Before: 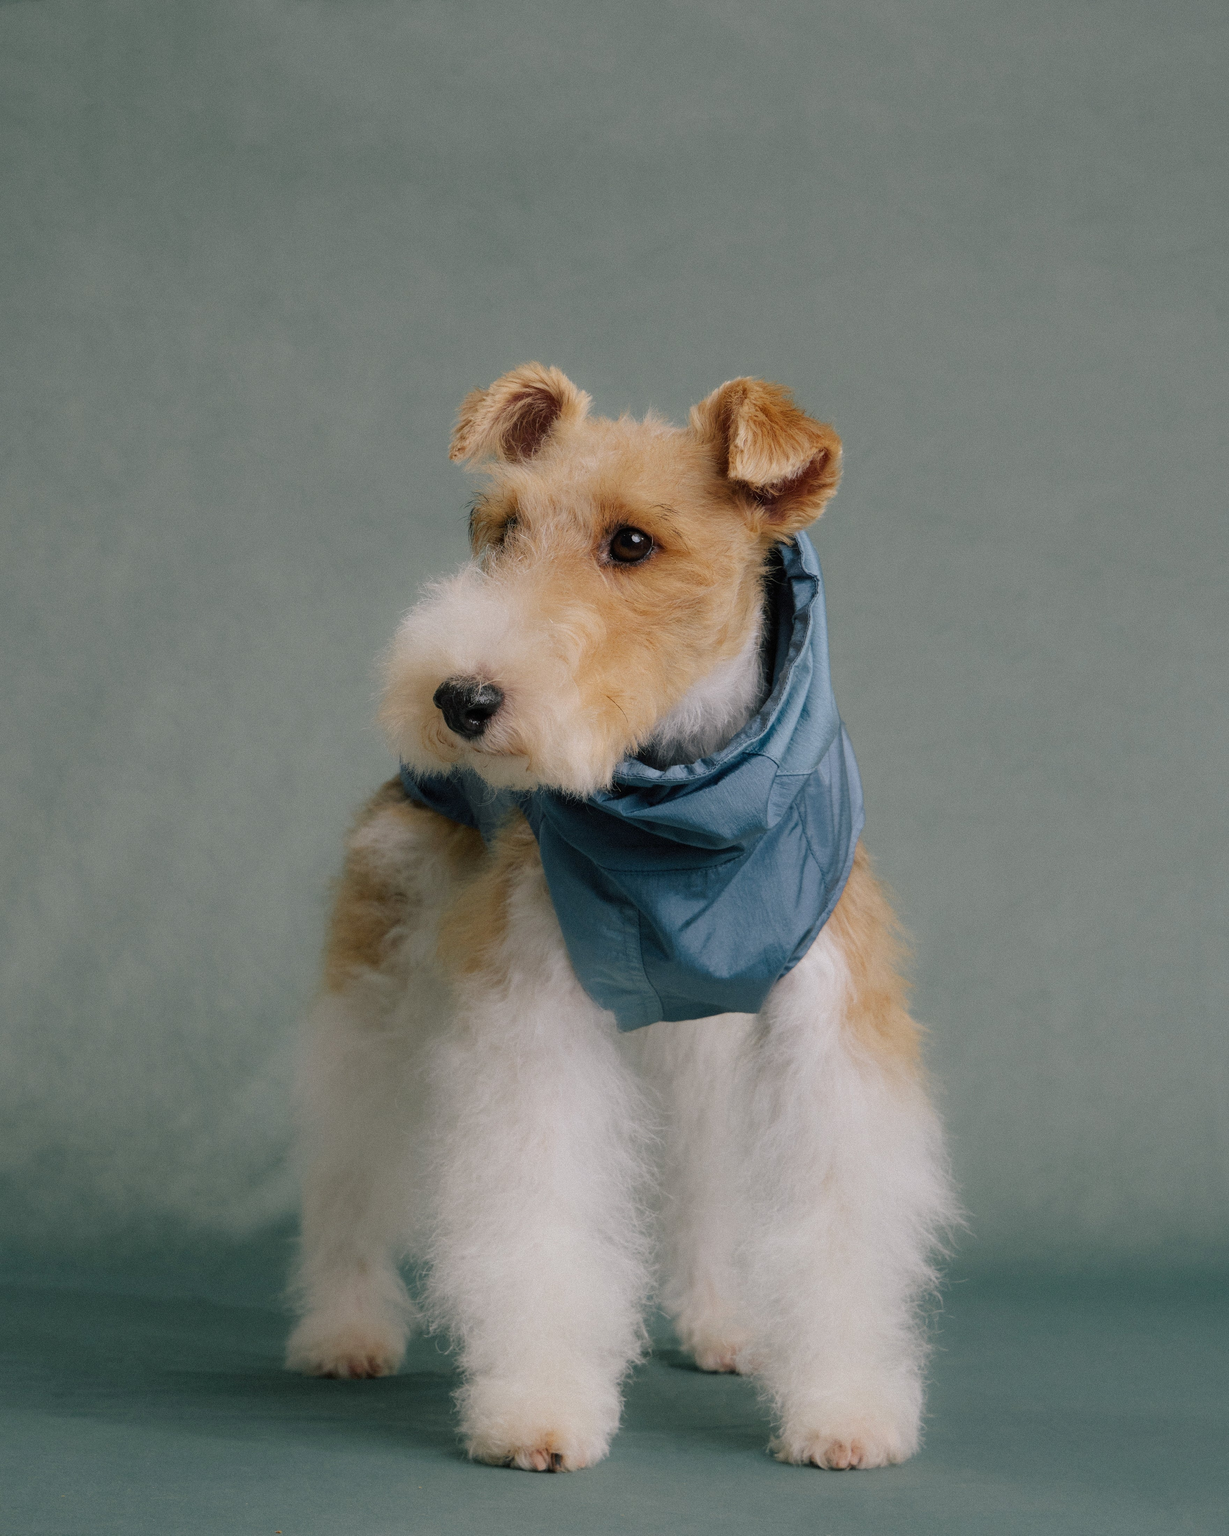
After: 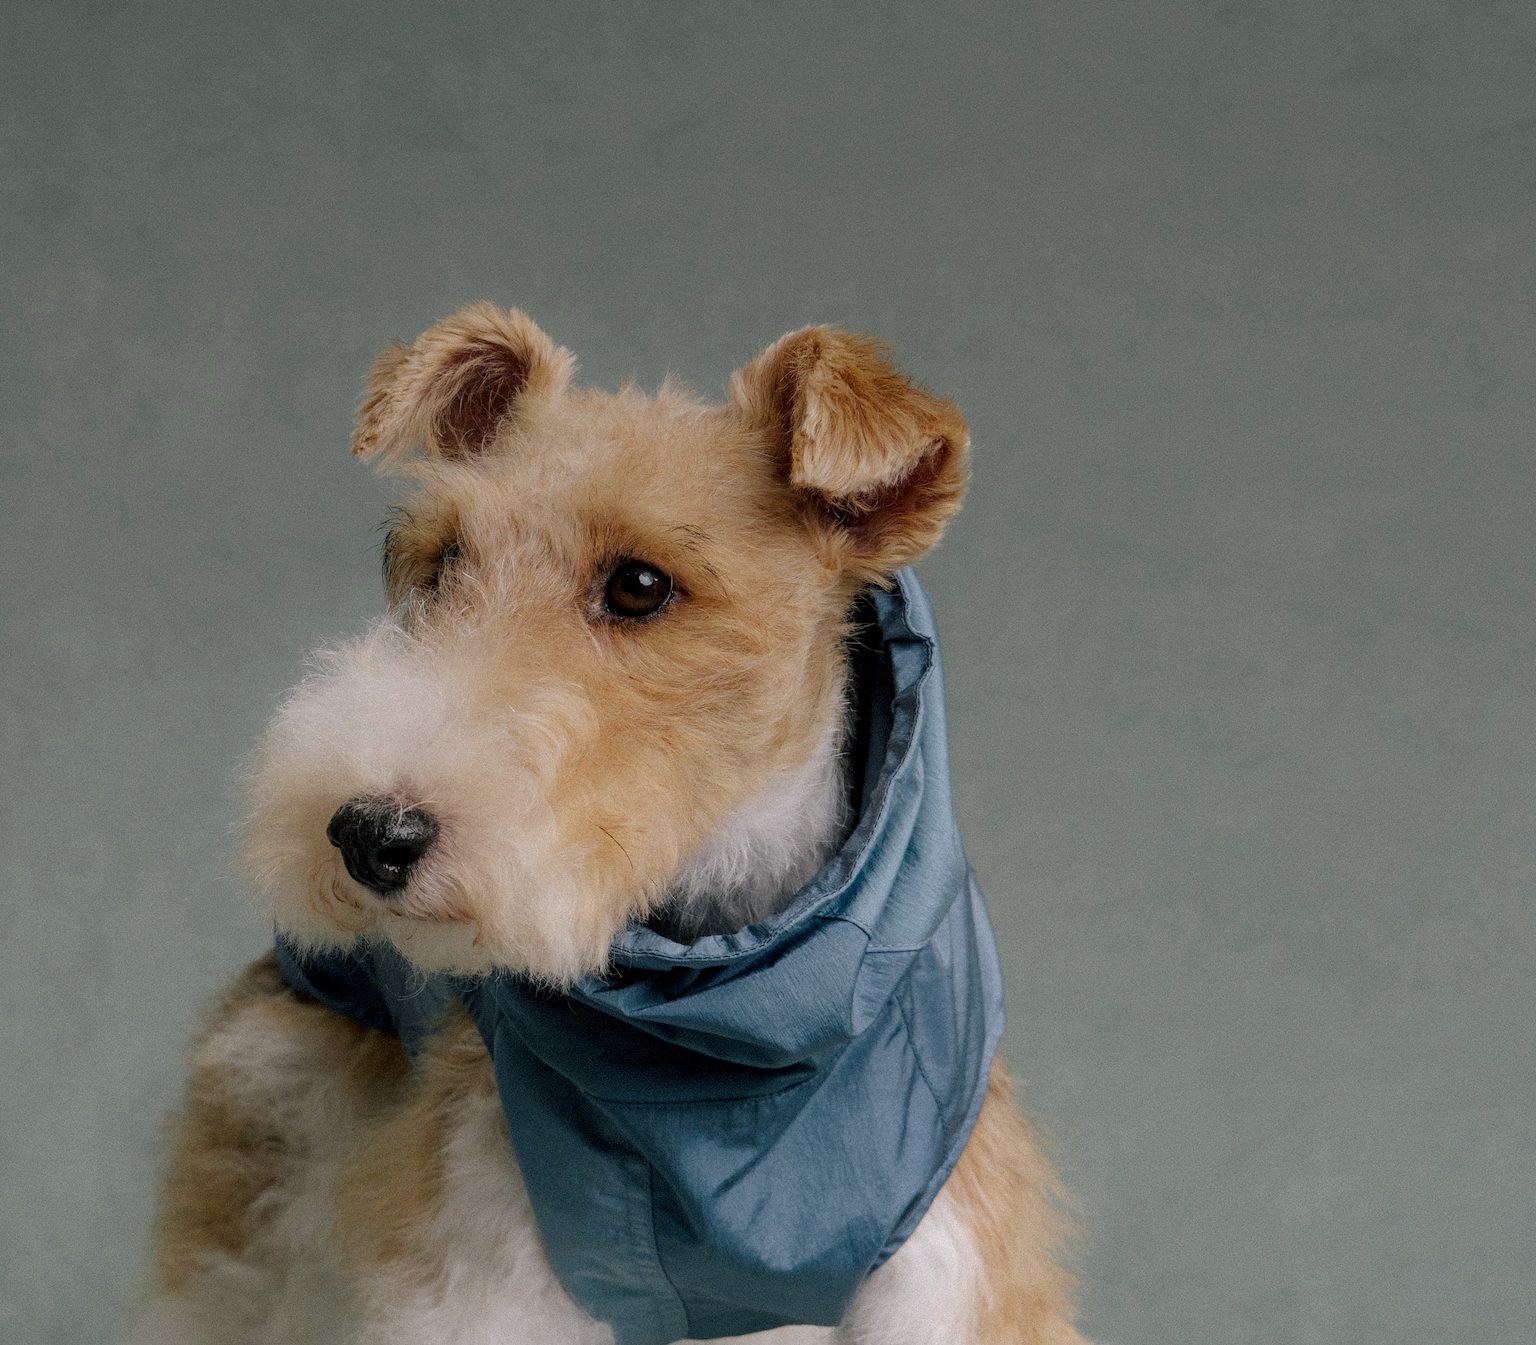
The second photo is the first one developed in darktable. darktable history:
crop: left 18.38%, top 11.092%, right 2.134%, bottom 33.217%
graduated density: on, module defaults
contrast brightness saturation: saturation -0.04
local contrast: on, module defaults
